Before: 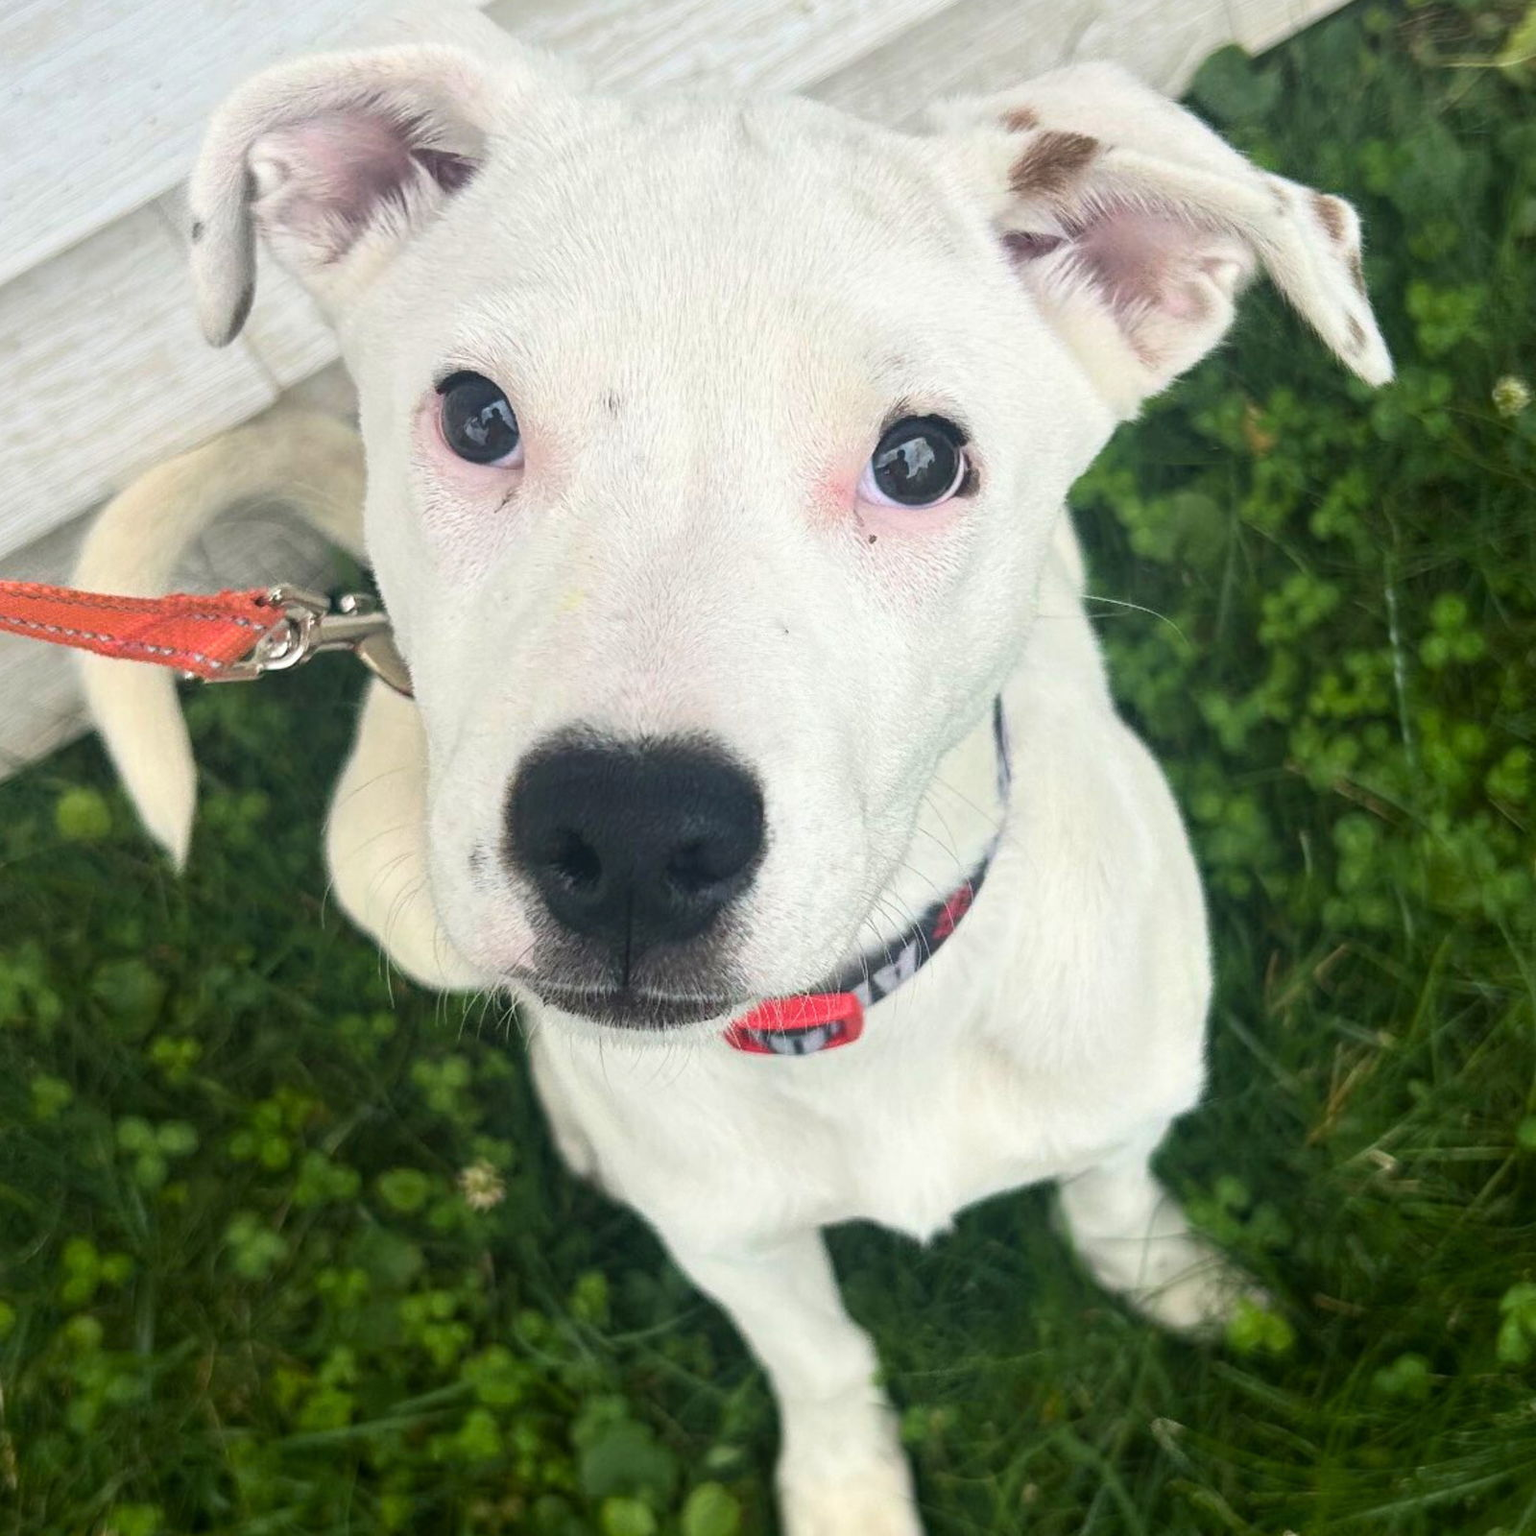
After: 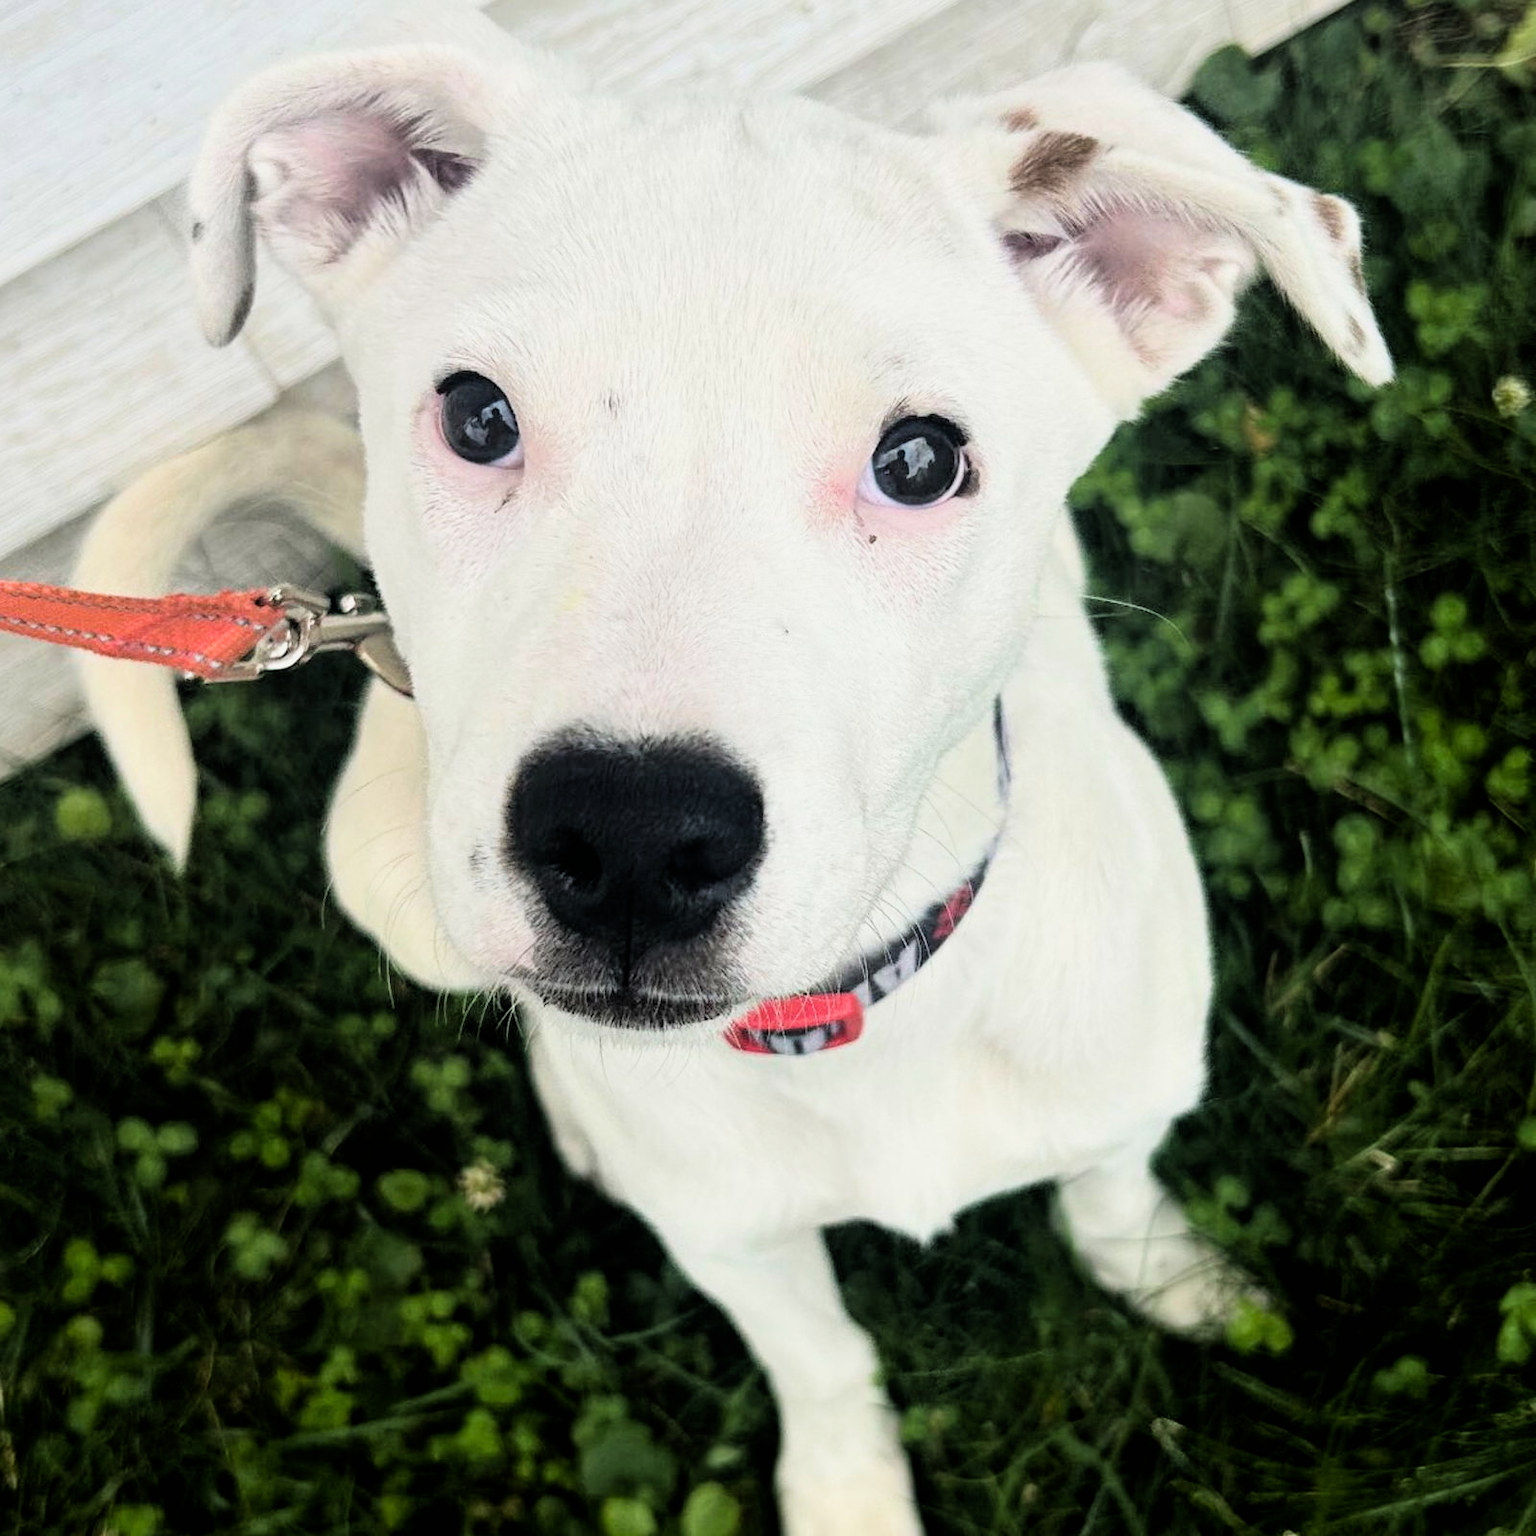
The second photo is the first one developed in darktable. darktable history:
filmic rgb: black relative exposure -3.98 EV, white relative exposure 2.99 EV, hardness 3.01, contrast 1.396
